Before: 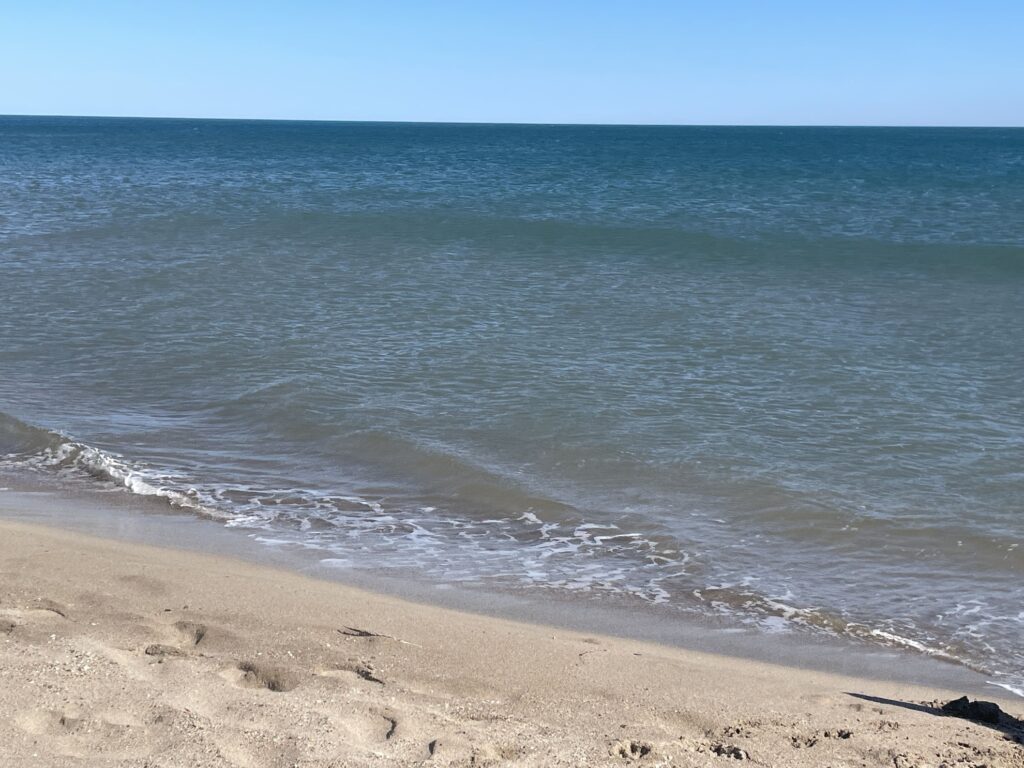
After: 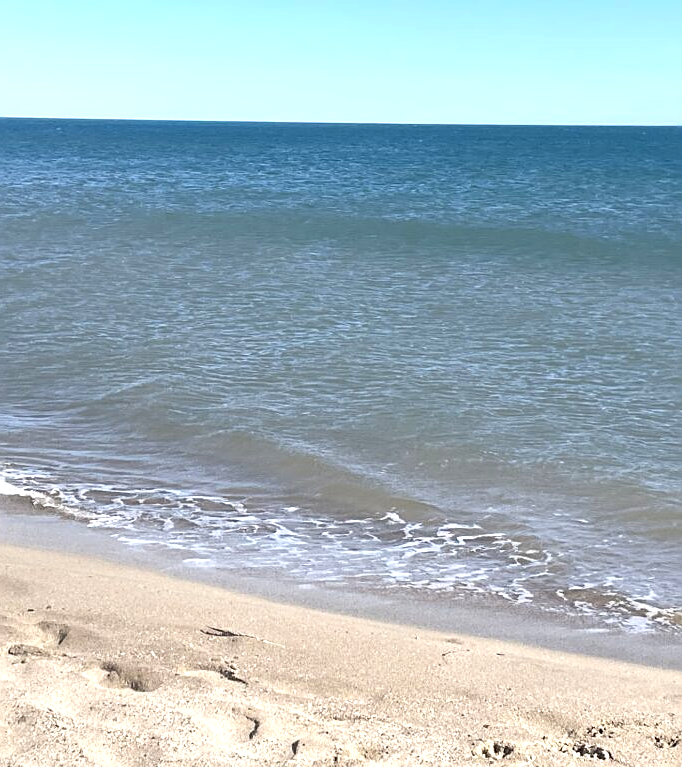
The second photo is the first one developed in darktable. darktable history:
sharpen: on, module defaults
crop and rotate: left 13.452%, right 19.915%
exposure: black level correction 0, exposure 0.699 EV, compensate exposure bias true, compensate highlight preservation false
